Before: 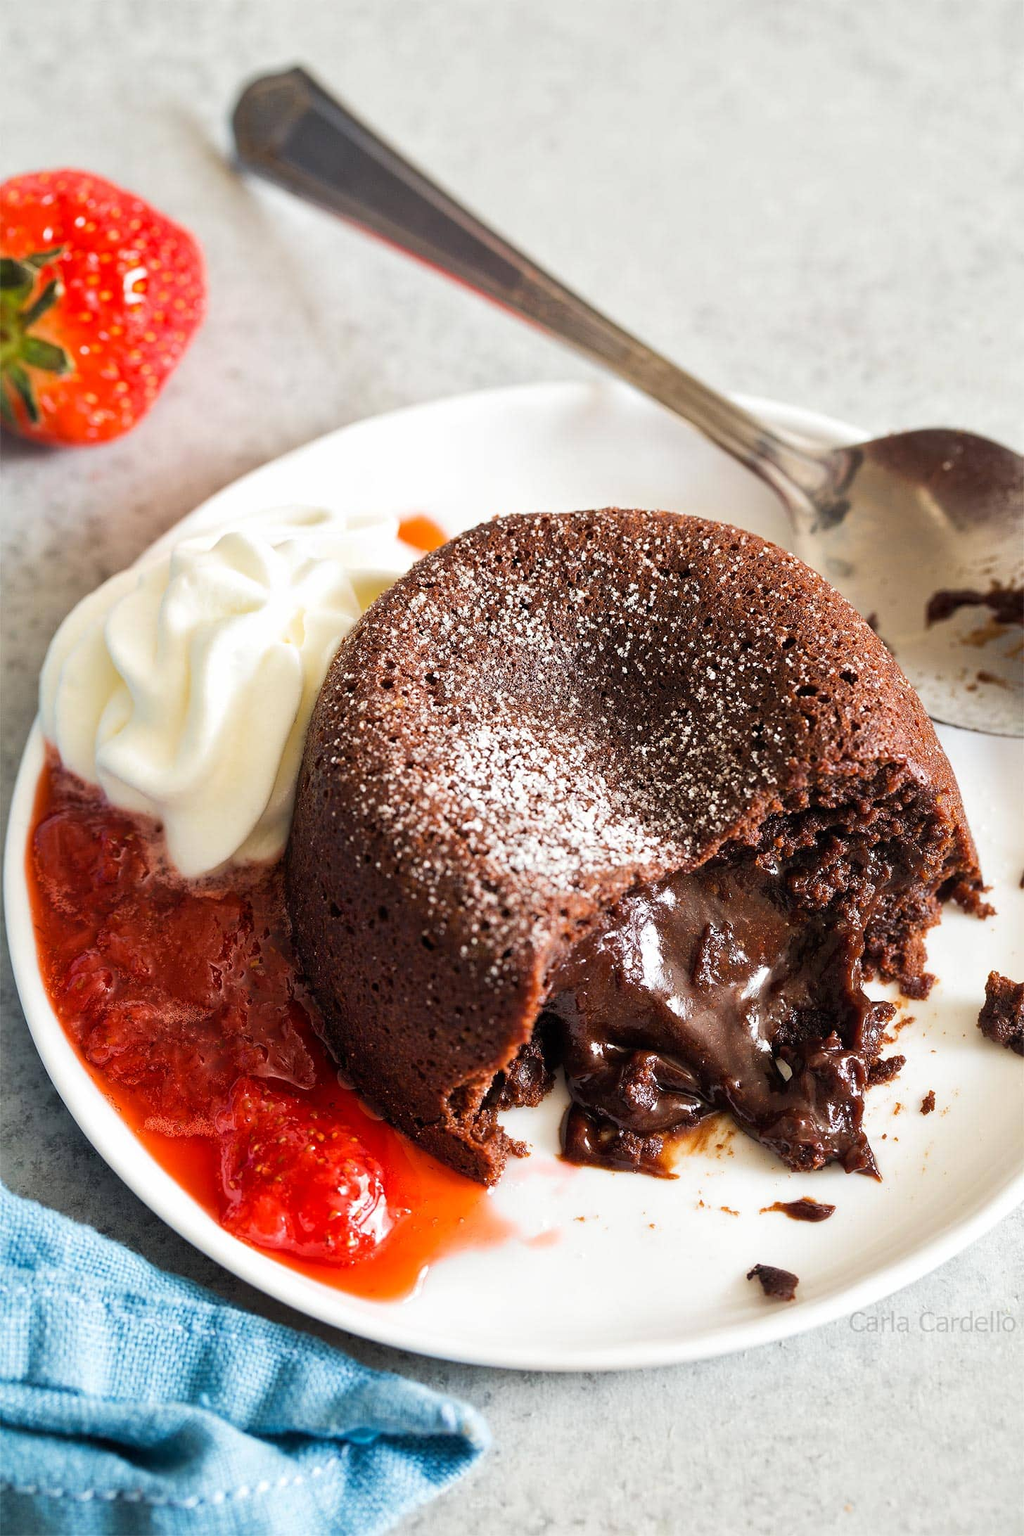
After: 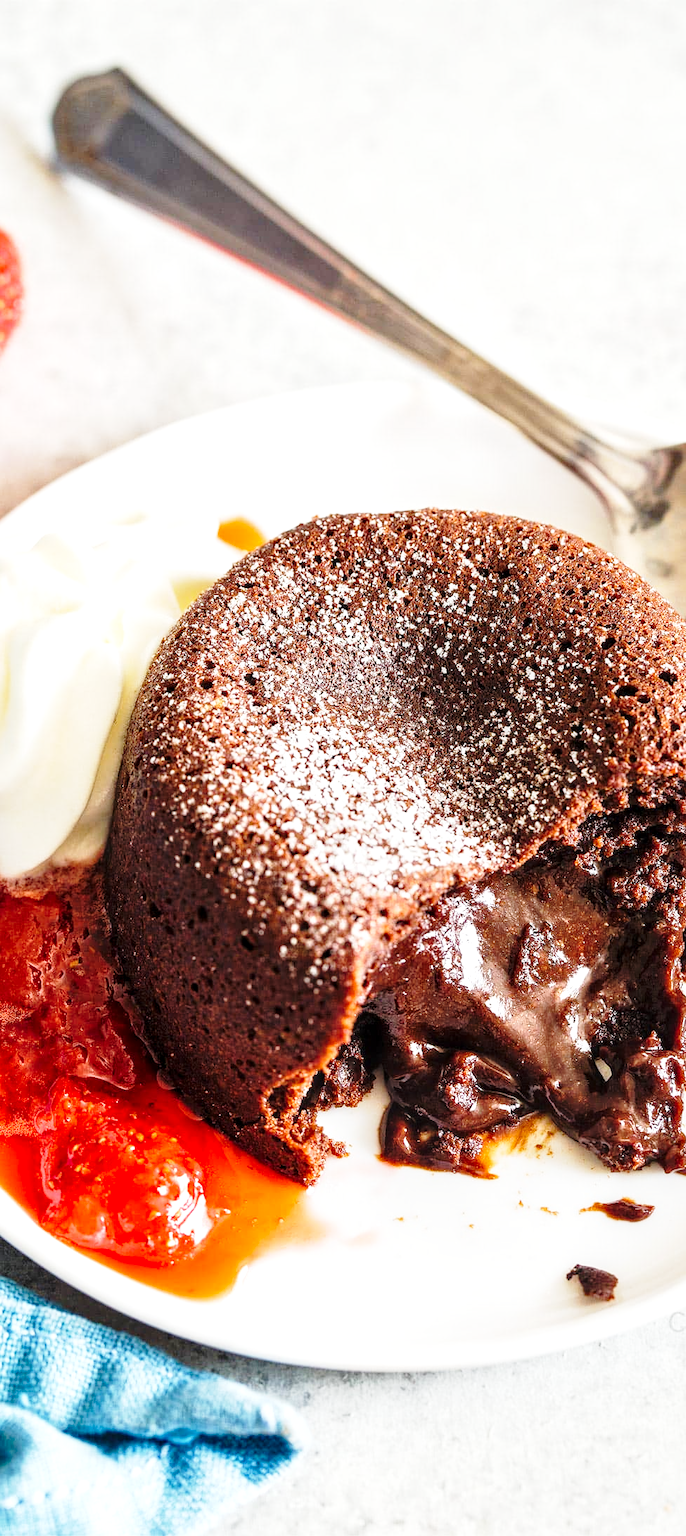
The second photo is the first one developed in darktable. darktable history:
exposure: exposure 0.203 EV, compensate highlight preservation false
crop and rotate: left 17.659%, right 15.263%
local contrast: detail 130%
base curve: curves: ch0 [(0, 0) (0.028, 0.03) (0.121, 0.232) (0.46, 0.748) (0.859, 0.968) (1, 1)], preserve colors none
